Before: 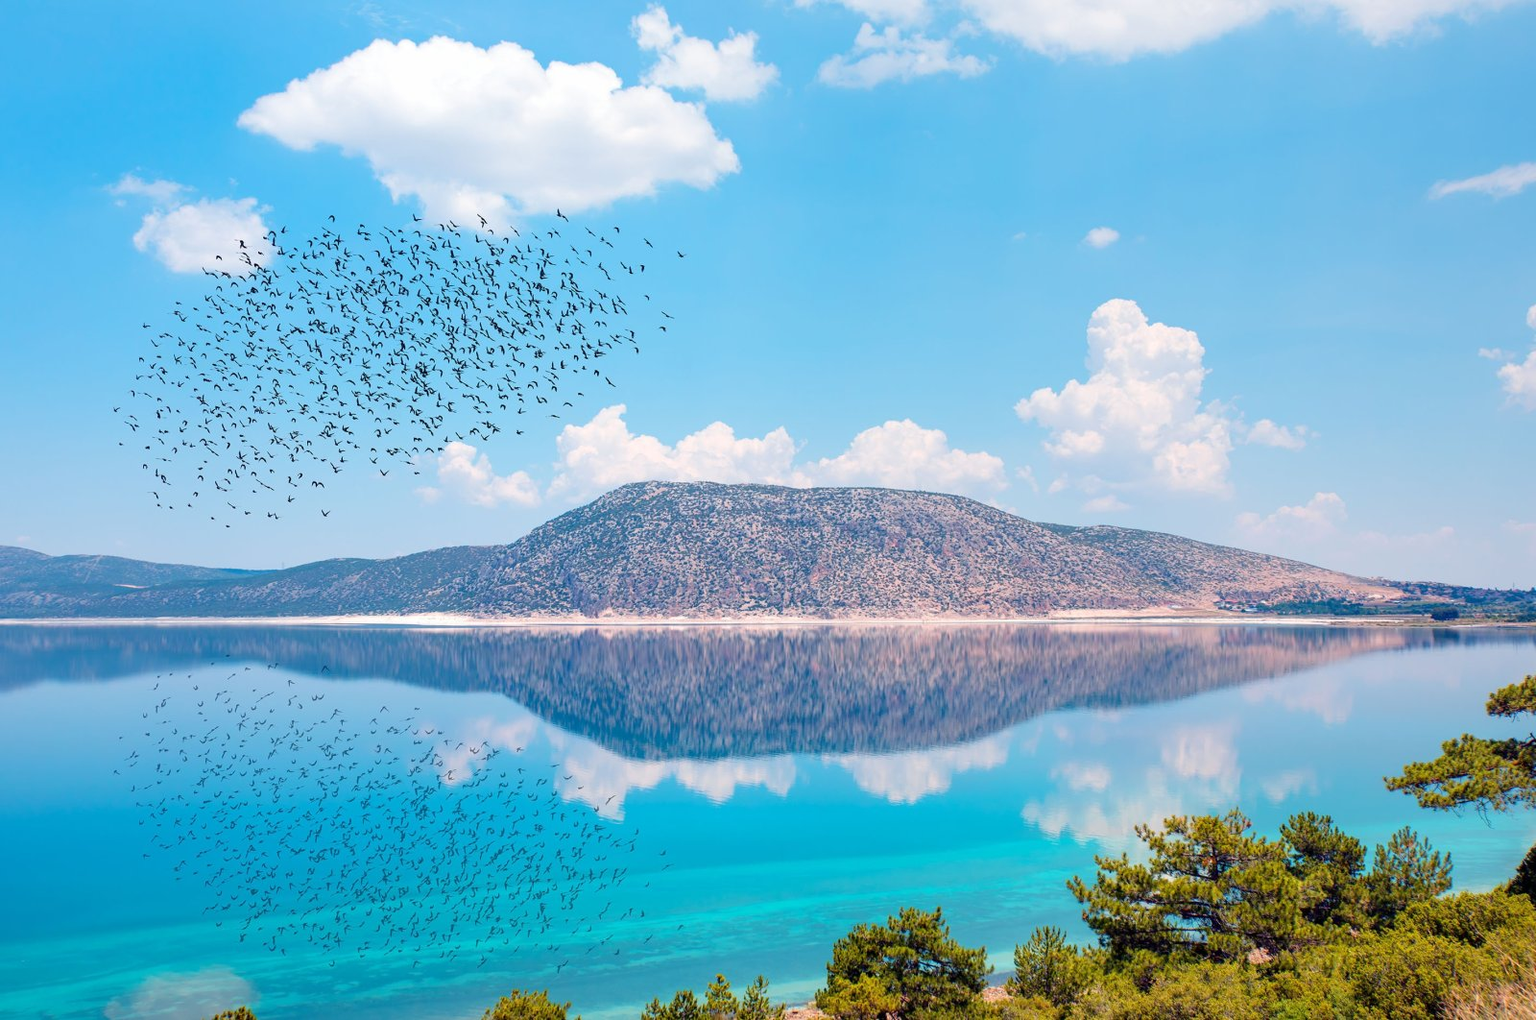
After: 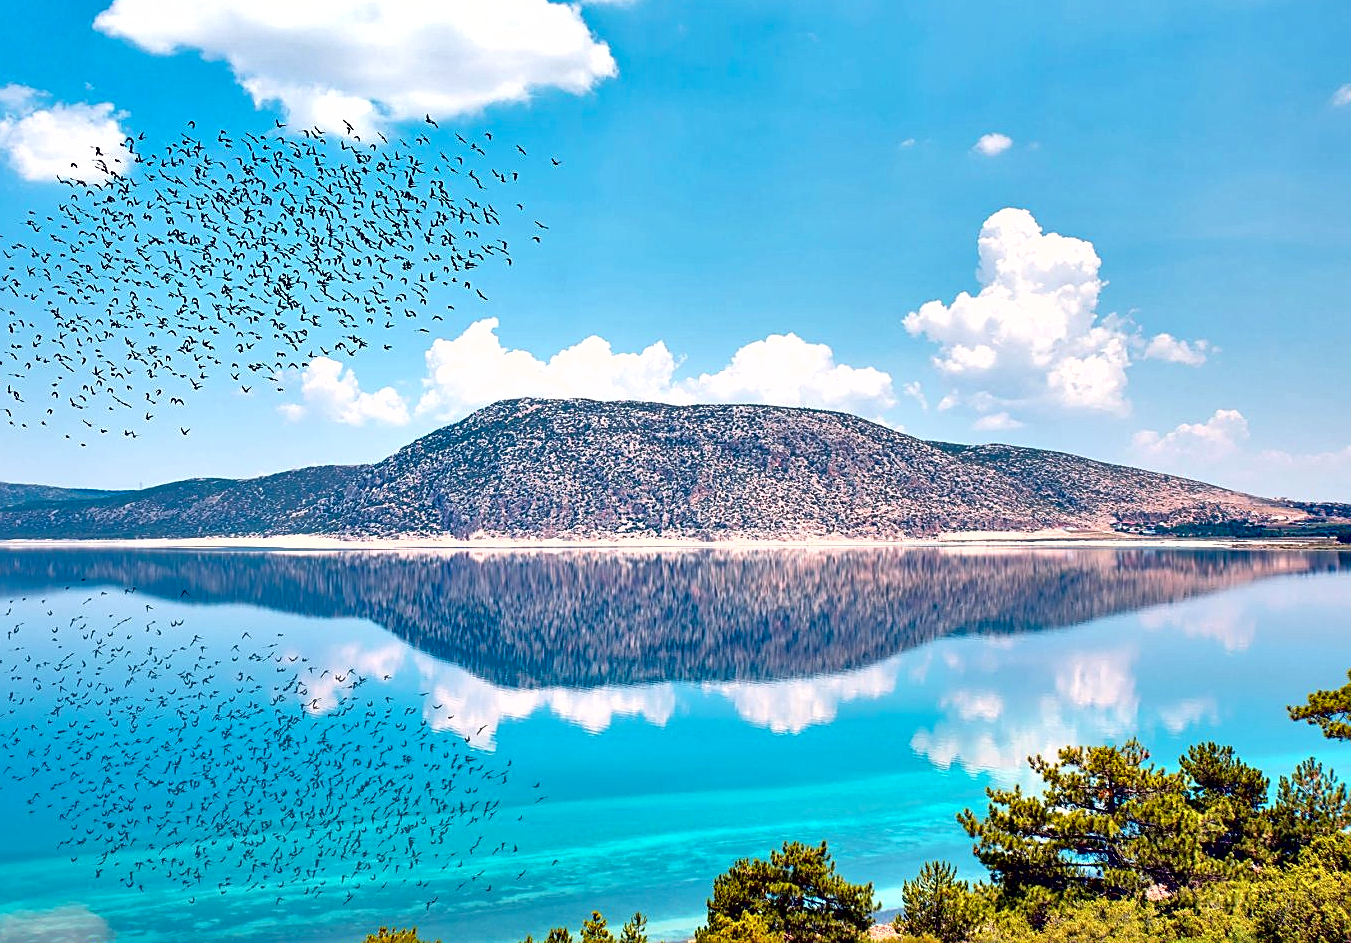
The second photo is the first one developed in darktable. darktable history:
exposure: exposure 0.2 EV, compensate highlight preservation false
sharpen: on, module defaults
crop and rotate: left 9.658%, top 9.712%, right 5.86%, bottom 1.405%
contrast equalizer: octaves 7, y [[0.6 ×6], [0.55 ×6], [0 ×6], [0 ×6], [0 ×6]]
shadows and highlights: shadows 52.47, shadows color adjustment 97.99%, highlights color adjustment 59.1%, soften with gaussian
